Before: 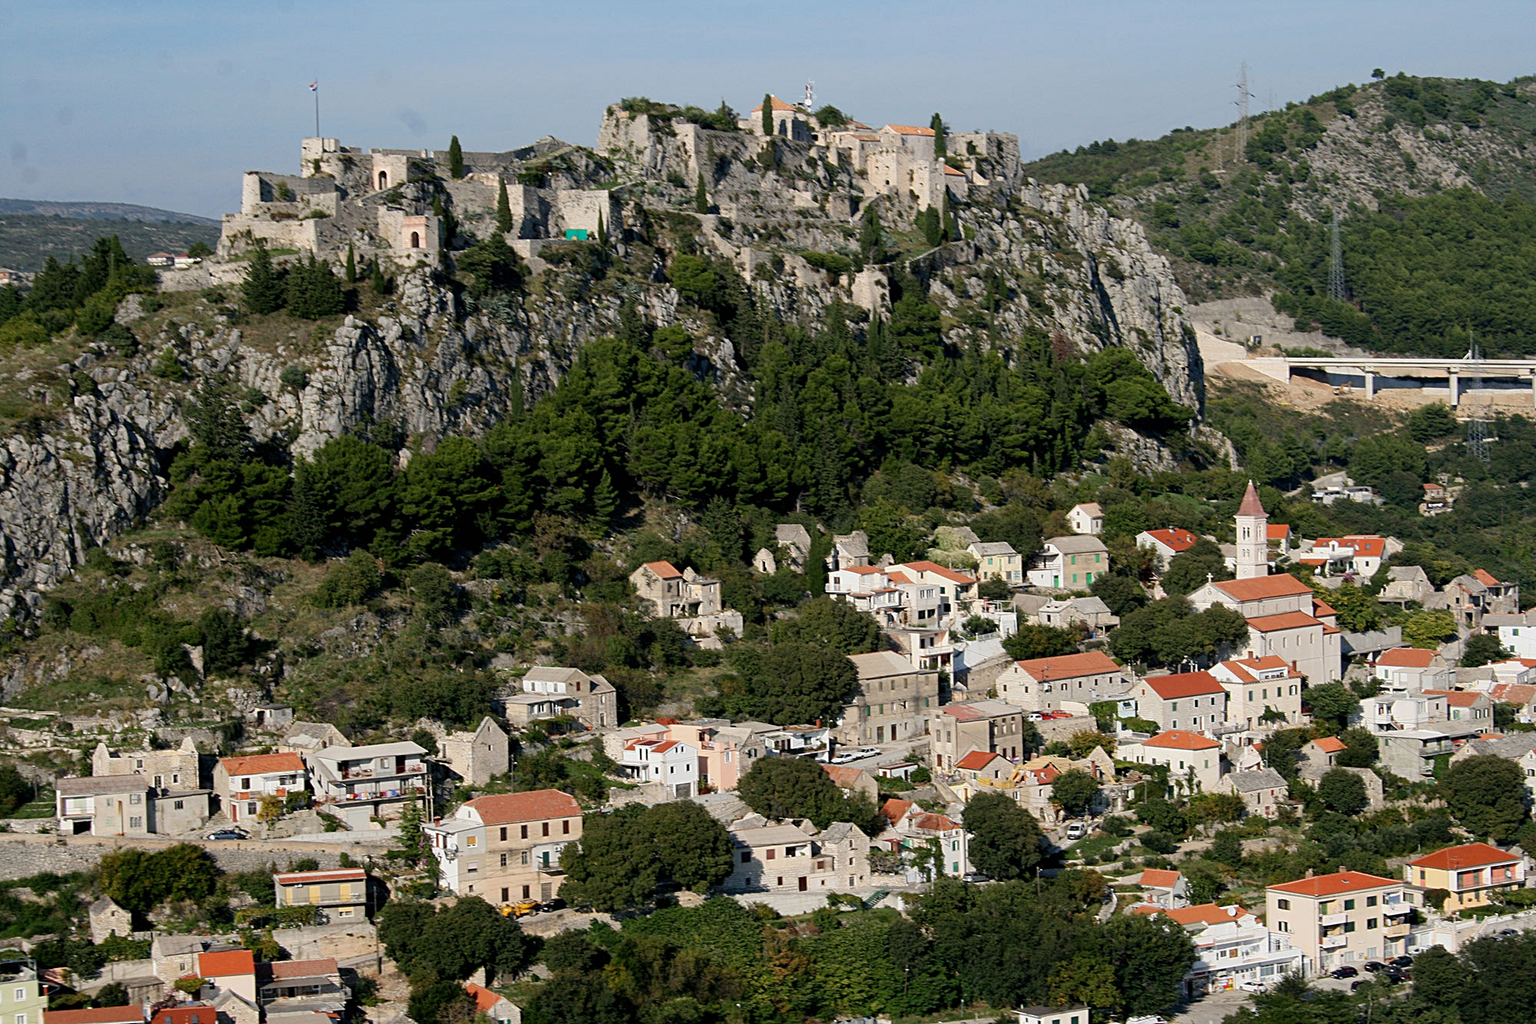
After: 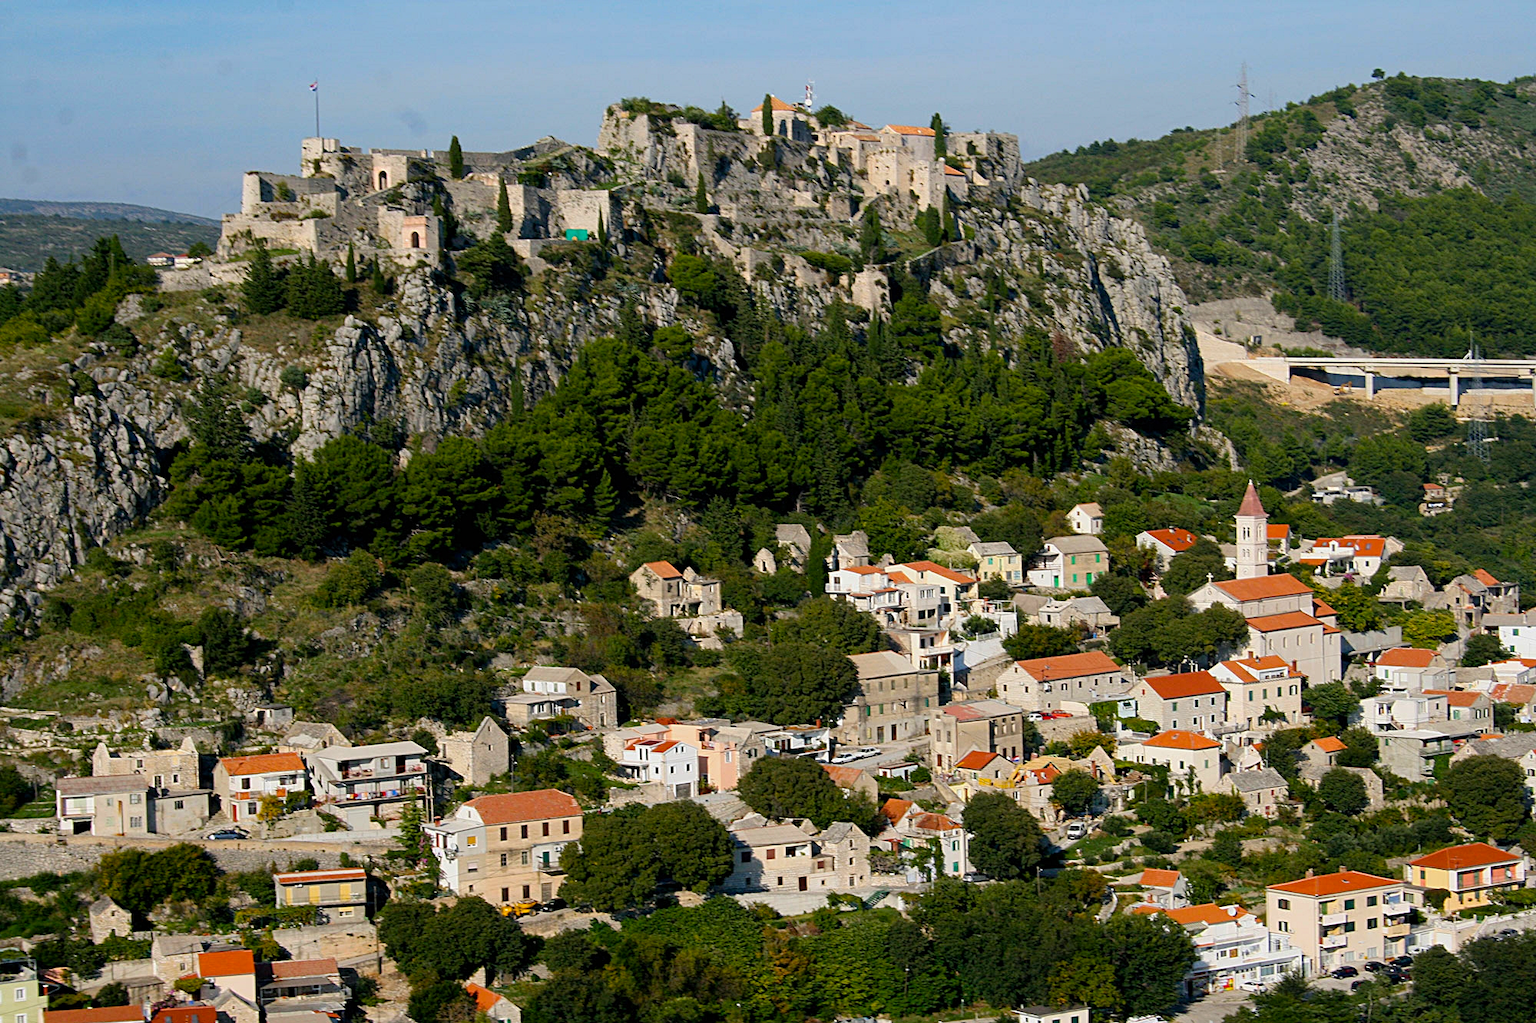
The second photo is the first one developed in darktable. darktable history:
color balance rgb: shadows lift › chroma 0.992%, shadows lift › hue 115.02°, power › hue 72.11°, linear chroma grading › global chroma 8.794%, perceptual saturation grading › global saturation 18.246%, global vibrance 20%
